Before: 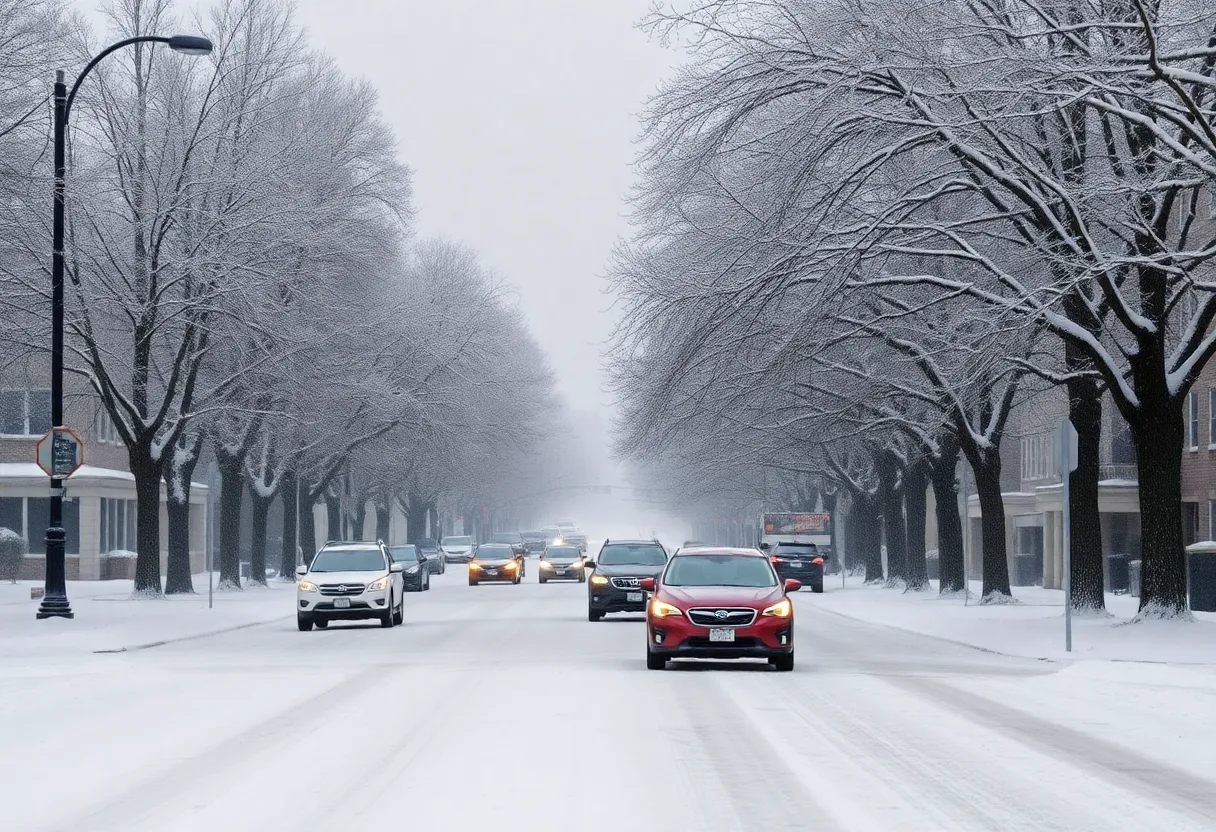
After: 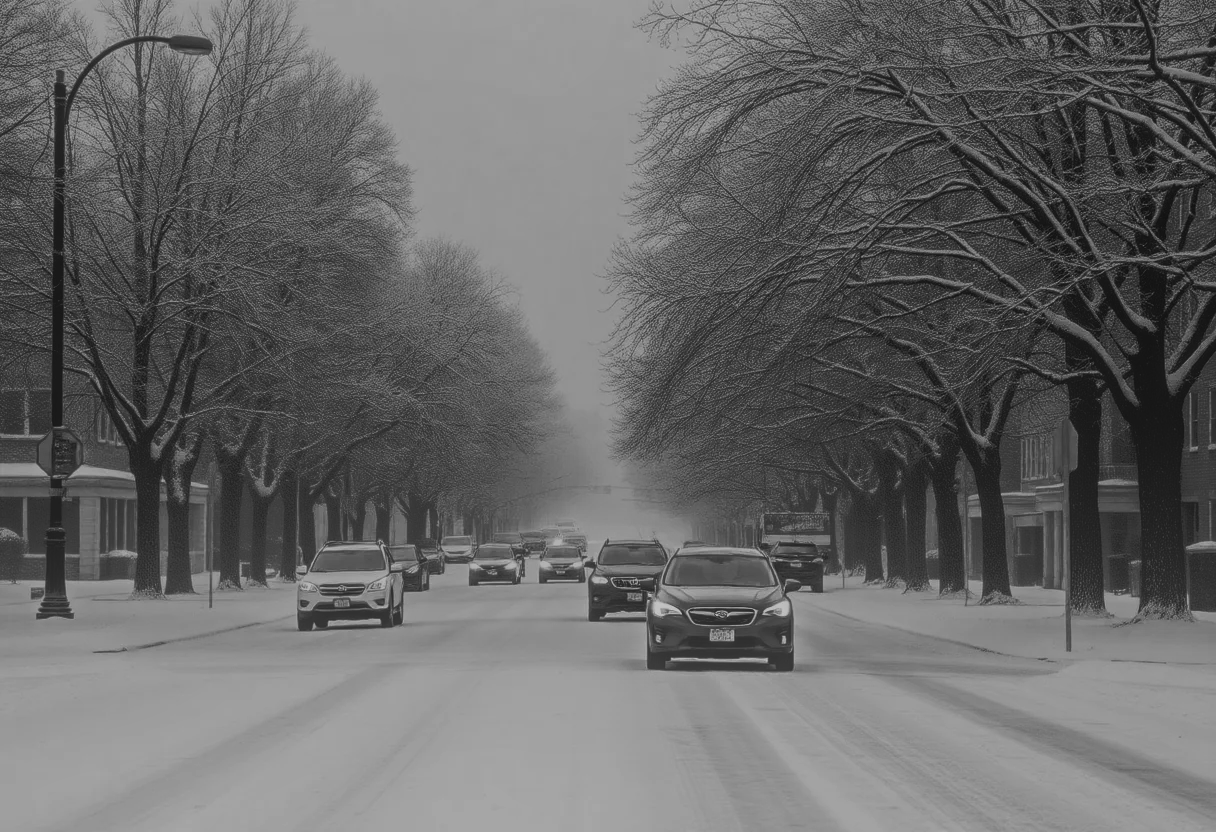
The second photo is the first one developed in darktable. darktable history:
white balance: red 0.978, blue 0.999
color balance rgb: linear chroma grading › global chroma 40.15%, perceptual saturation grading › global saturation 60.58%, perceptual saturation grading › highlights 20.44%, perceptual saturation grading › shadows -50.36%, perceptual brilliance grading › highlights 2.19%, perceptual brilliance grading › mid-tones -50.36%, perceptual brilliance grading › shadows -50.36%
local contrast: highlights 73%, shadows 15%, midtone range 0.197
monochrome: a 79.32, b 81.83, size 1.1
